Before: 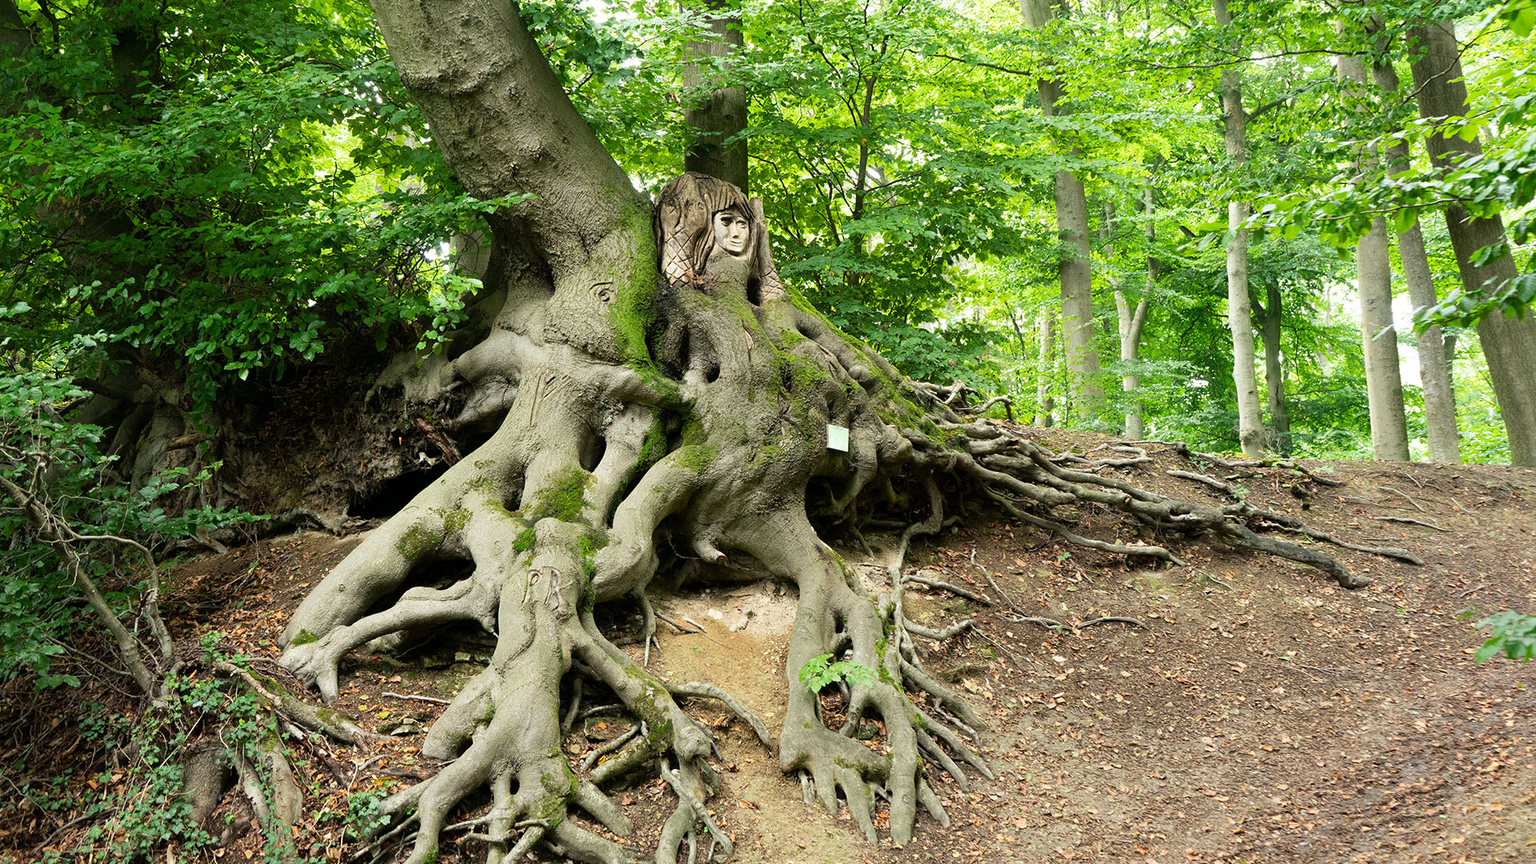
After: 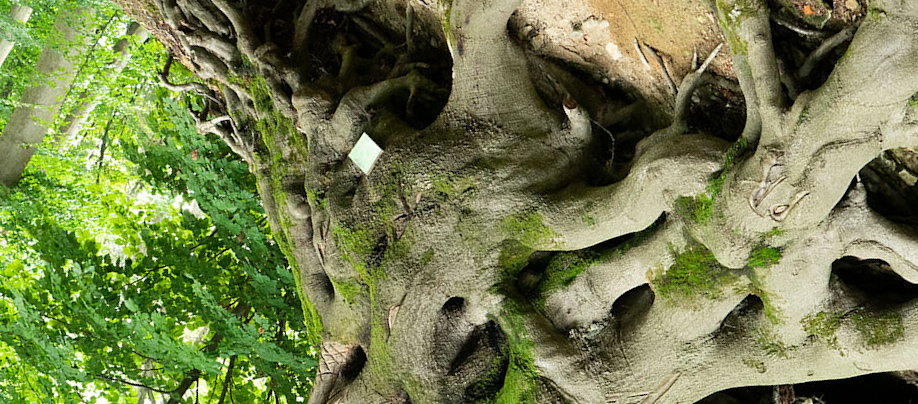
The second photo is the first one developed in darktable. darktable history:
crop and rotate: angle 147.29°, left 9.2%, top 15.589%, right 4.569%, bottom 16.905%
